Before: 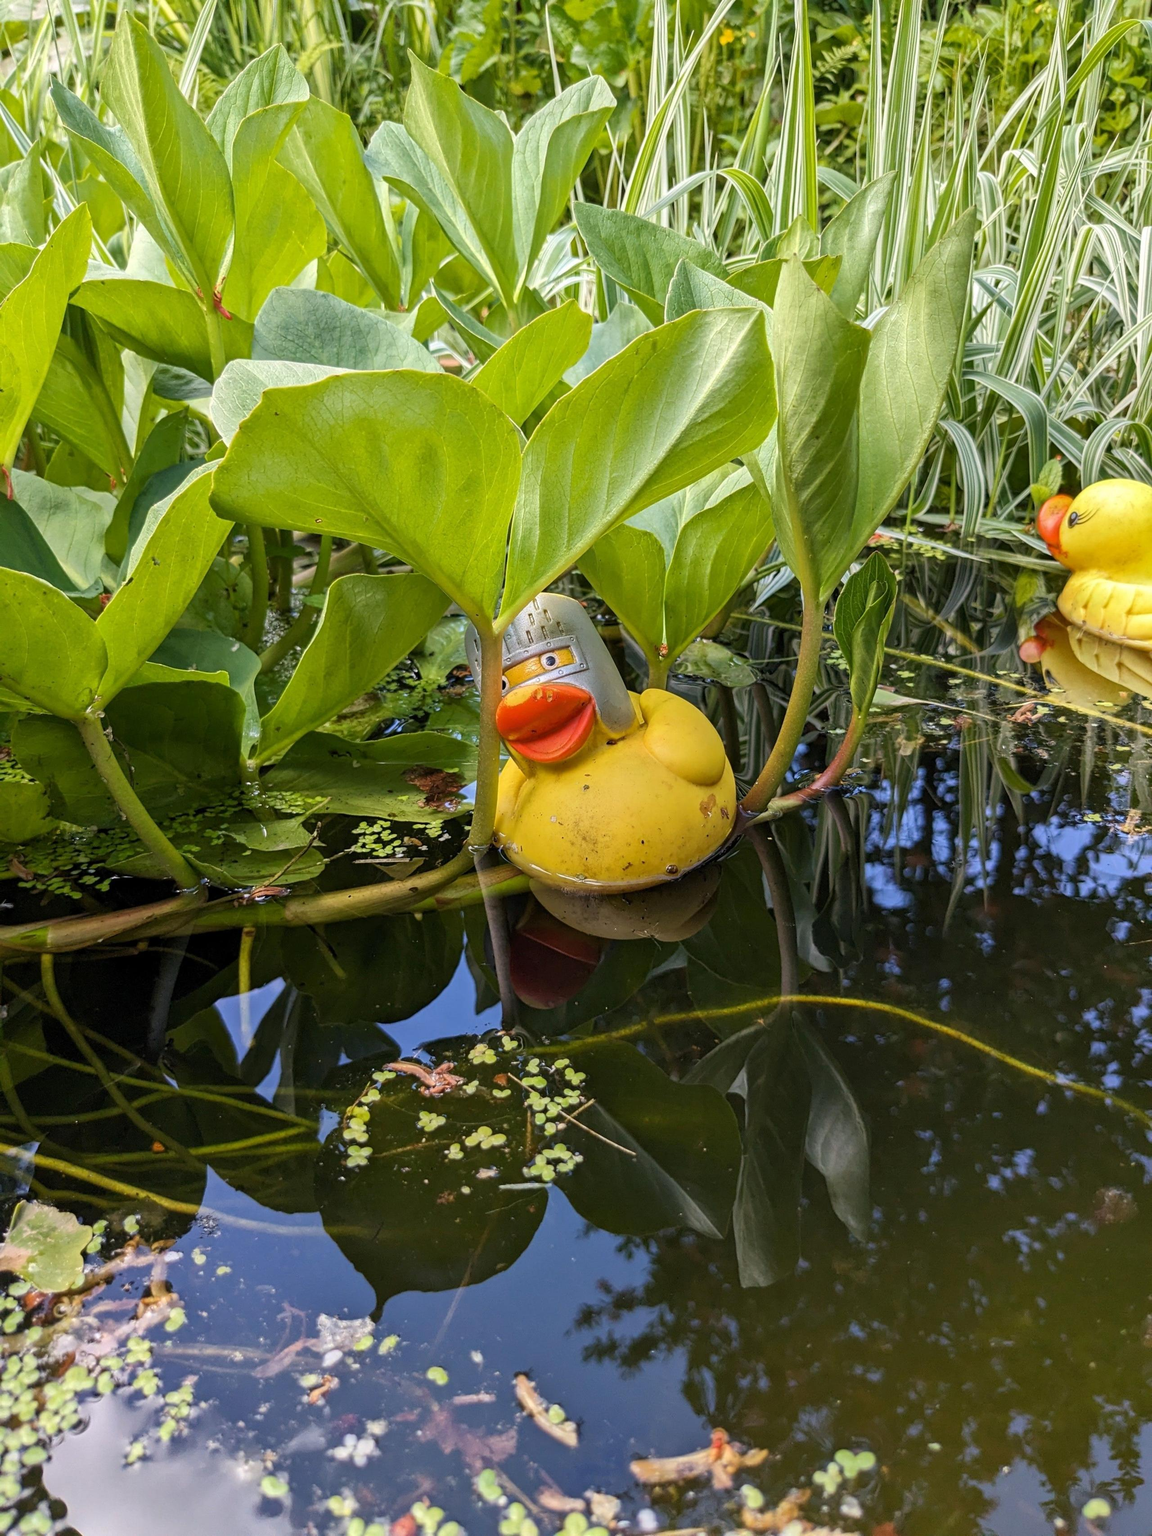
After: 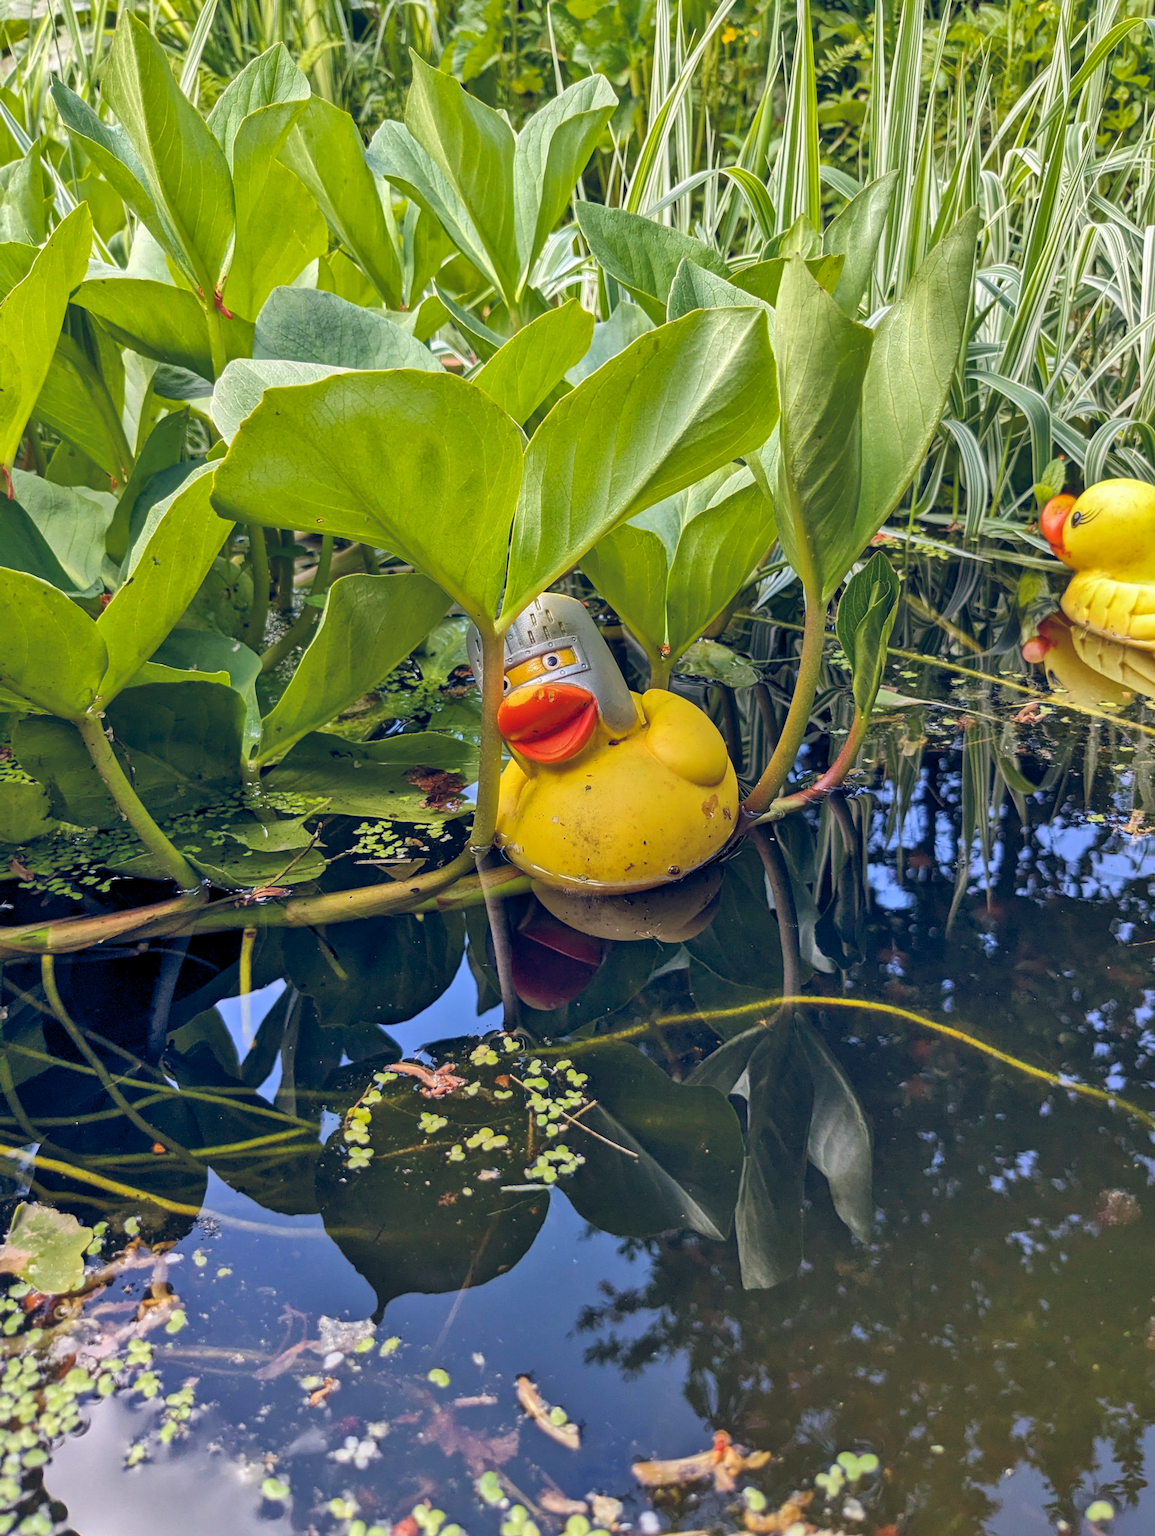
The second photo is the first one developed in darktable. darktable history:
shadows and highlights: shadows 49.02, highlights -40.82, soften with gaussian
crop: top 0.144%, bottom 0.107%
color balance rgb: power › chroma 0.267%, power › hue 62.04°, global offset › chroma 0.244%, global offset › hue 257.96°, perceptual saturation grading › global saturation 9.863%, global vibrance 5.955%
